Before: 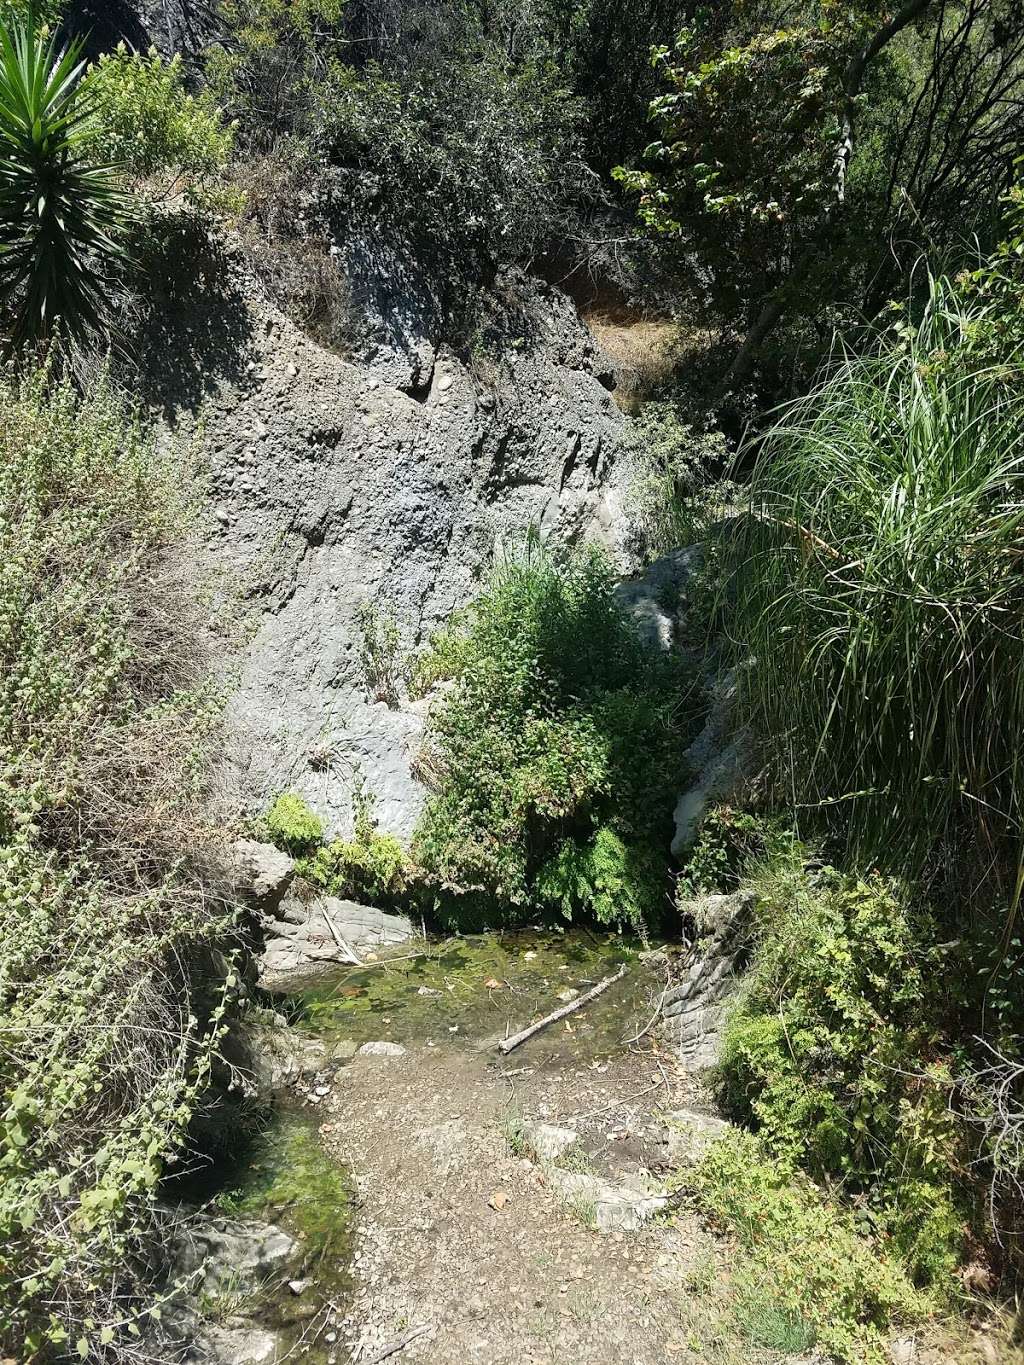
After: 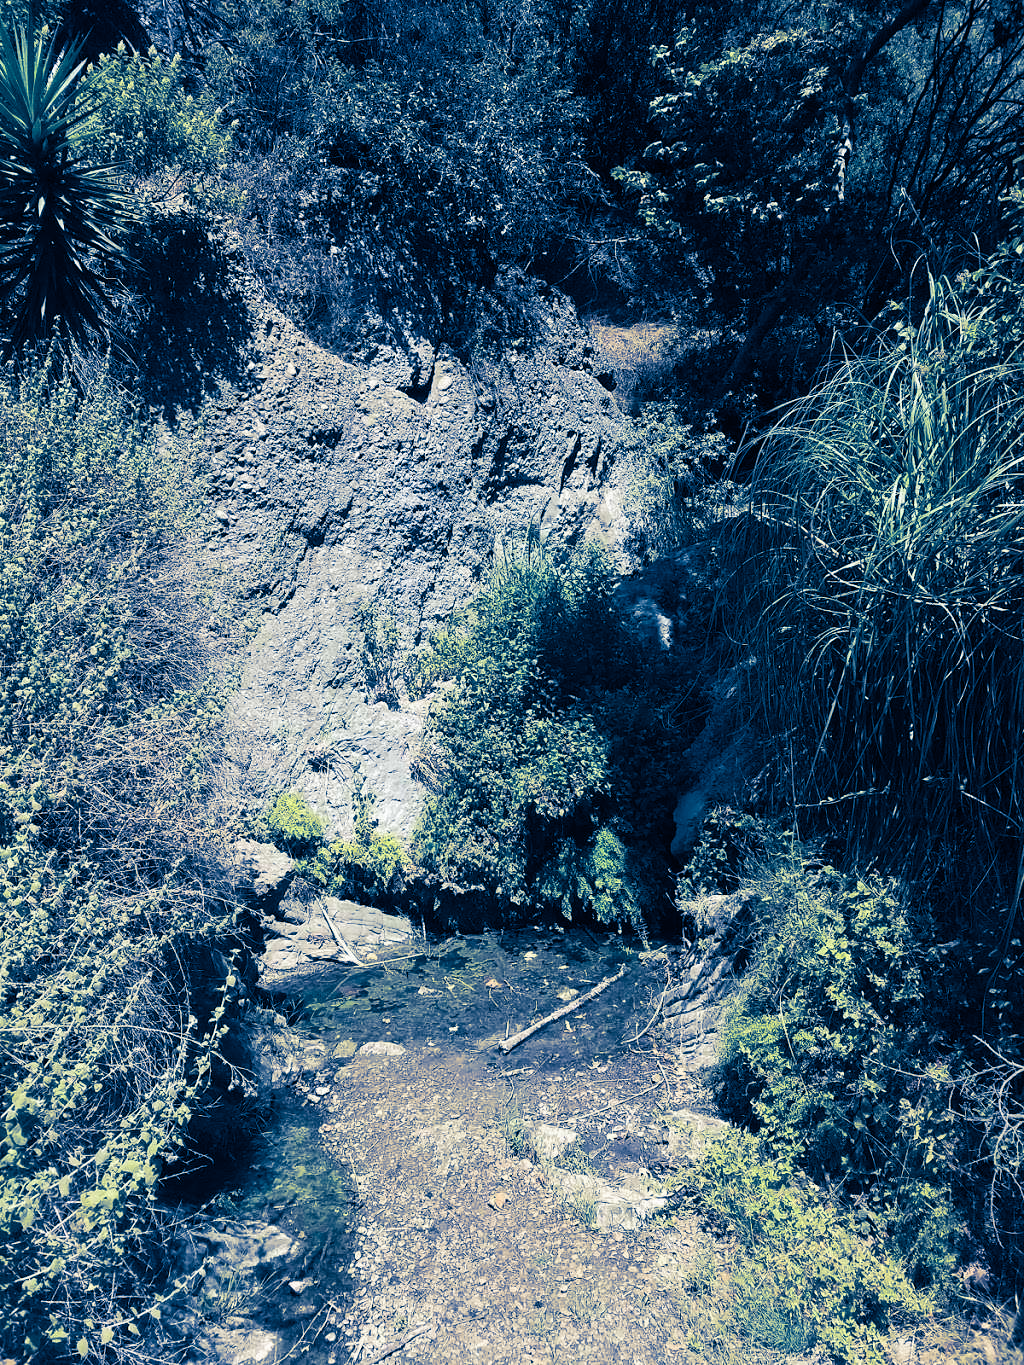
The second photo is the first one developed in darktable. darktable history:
split-toning: shadows › hue 226.8°, shadows › saturation 1, highlights › saturation 0, balance -61.41
